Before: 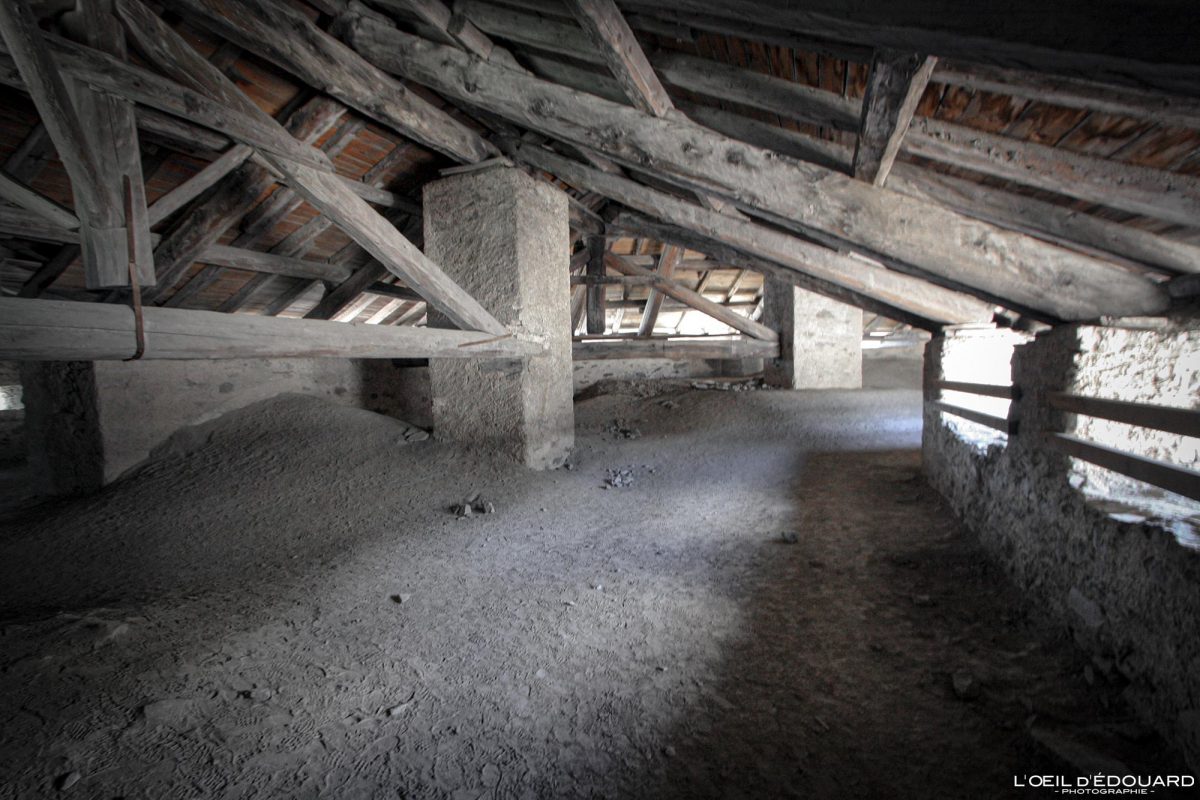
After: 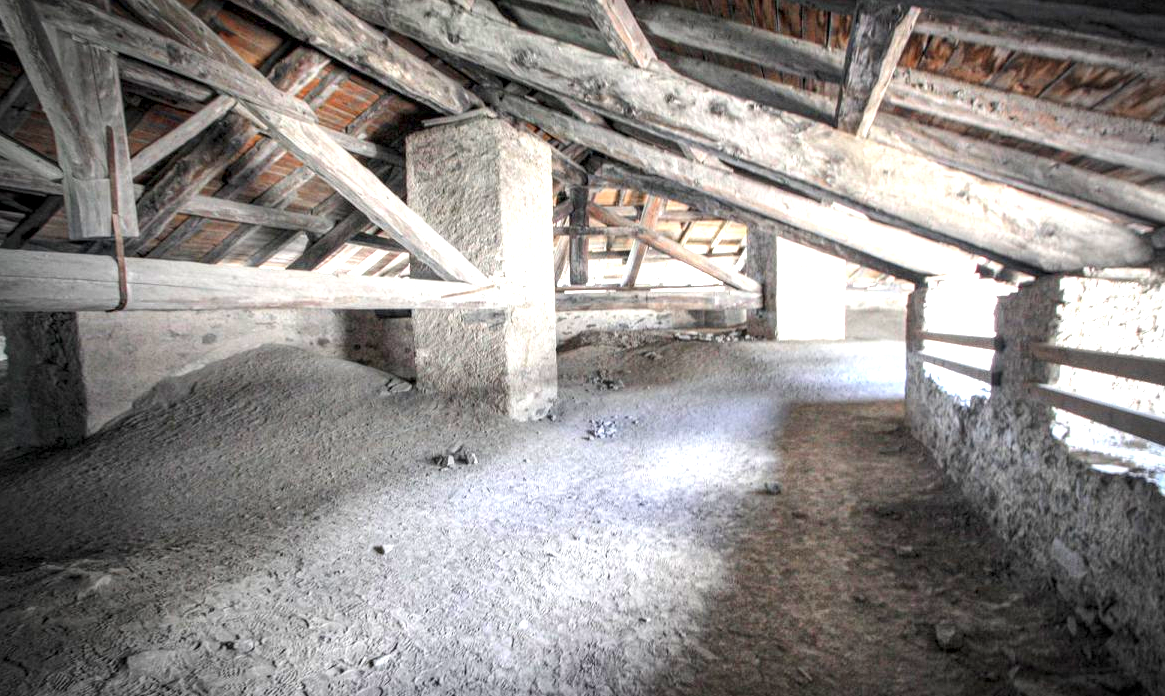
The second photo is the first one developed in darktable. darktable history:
vignetting: fall-off radius 60.99%
local contrast: detail 130%
contrast brightness saturation: contrast 0.074, brightness 0.077, saturation 0.184
crop: left 1.474%, top 6.128%, right 1.415%, bottom 6.824%
exposure: black level correction 0, exposure 1.447 EV, compensate highlight preservation false
